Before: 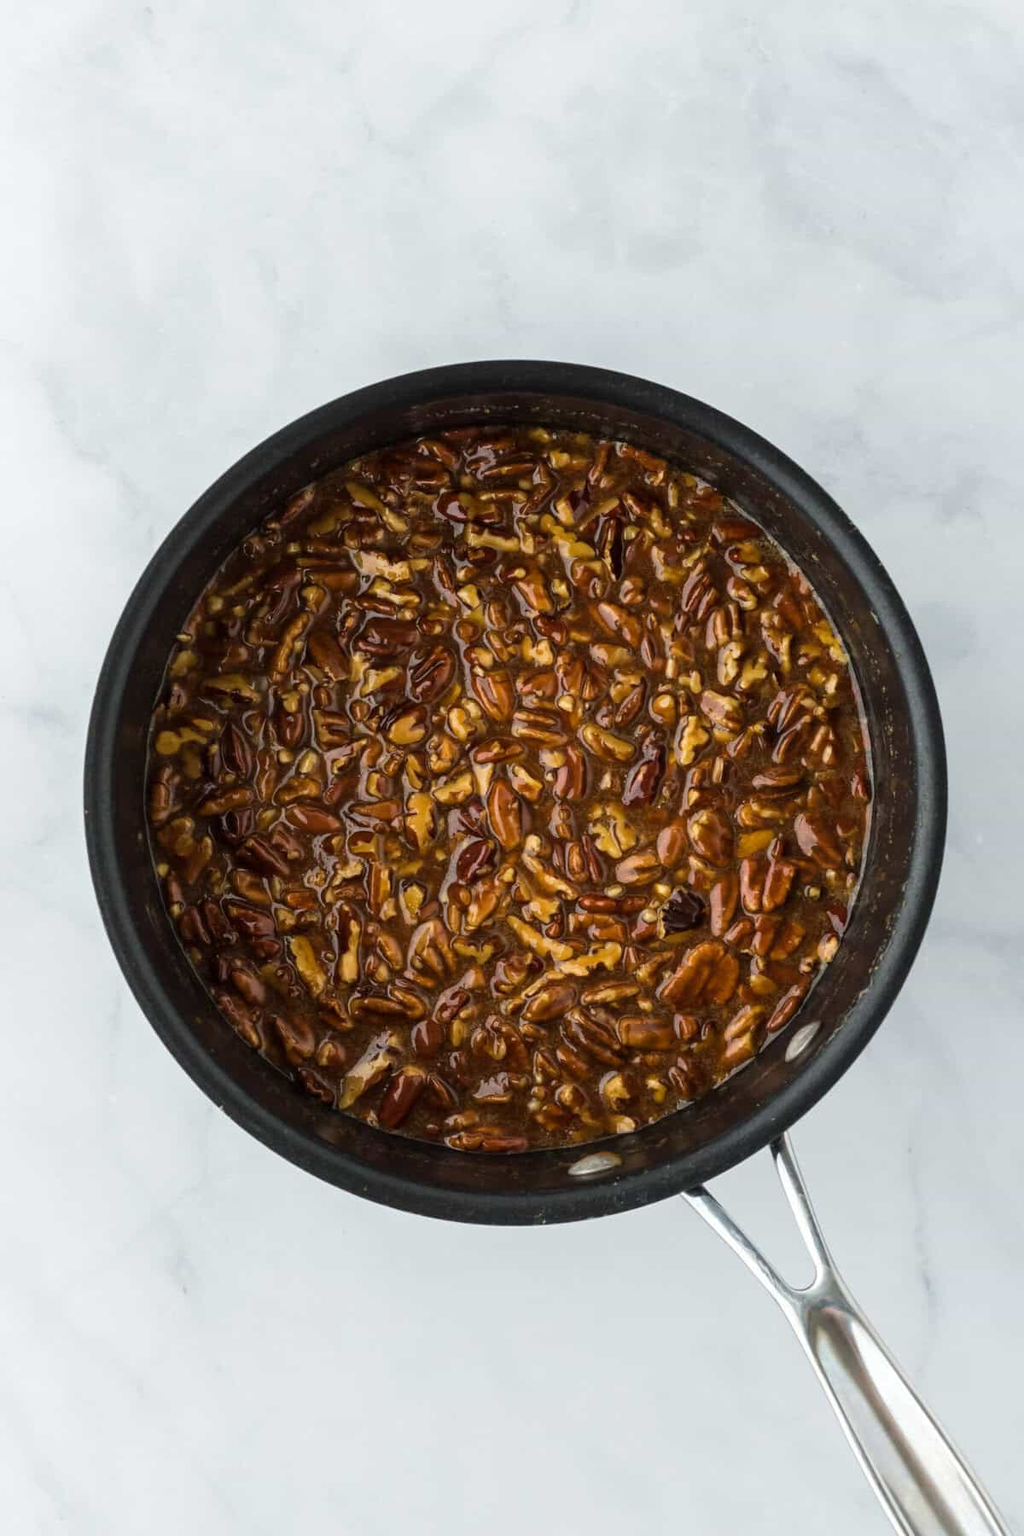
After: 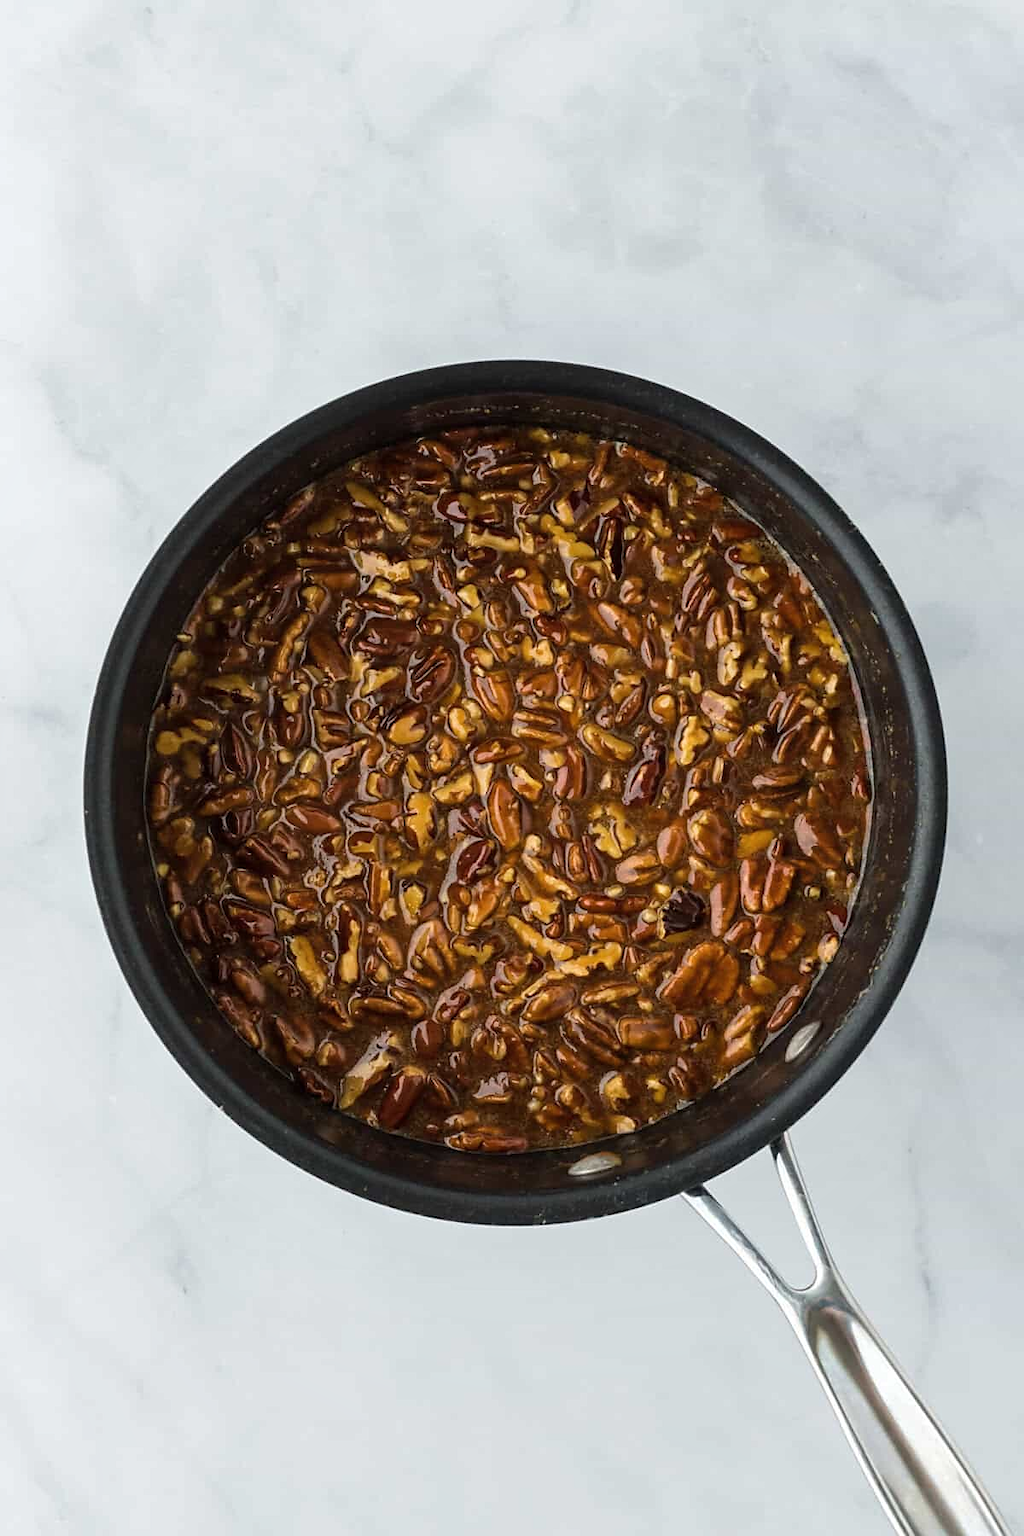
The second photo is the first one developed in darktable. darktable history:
sharpen: radius 1.838, amount 0.405, threshold 1.501
shadows and highlights: shadows 37.09, highlights -27.52, soften with gaussian
